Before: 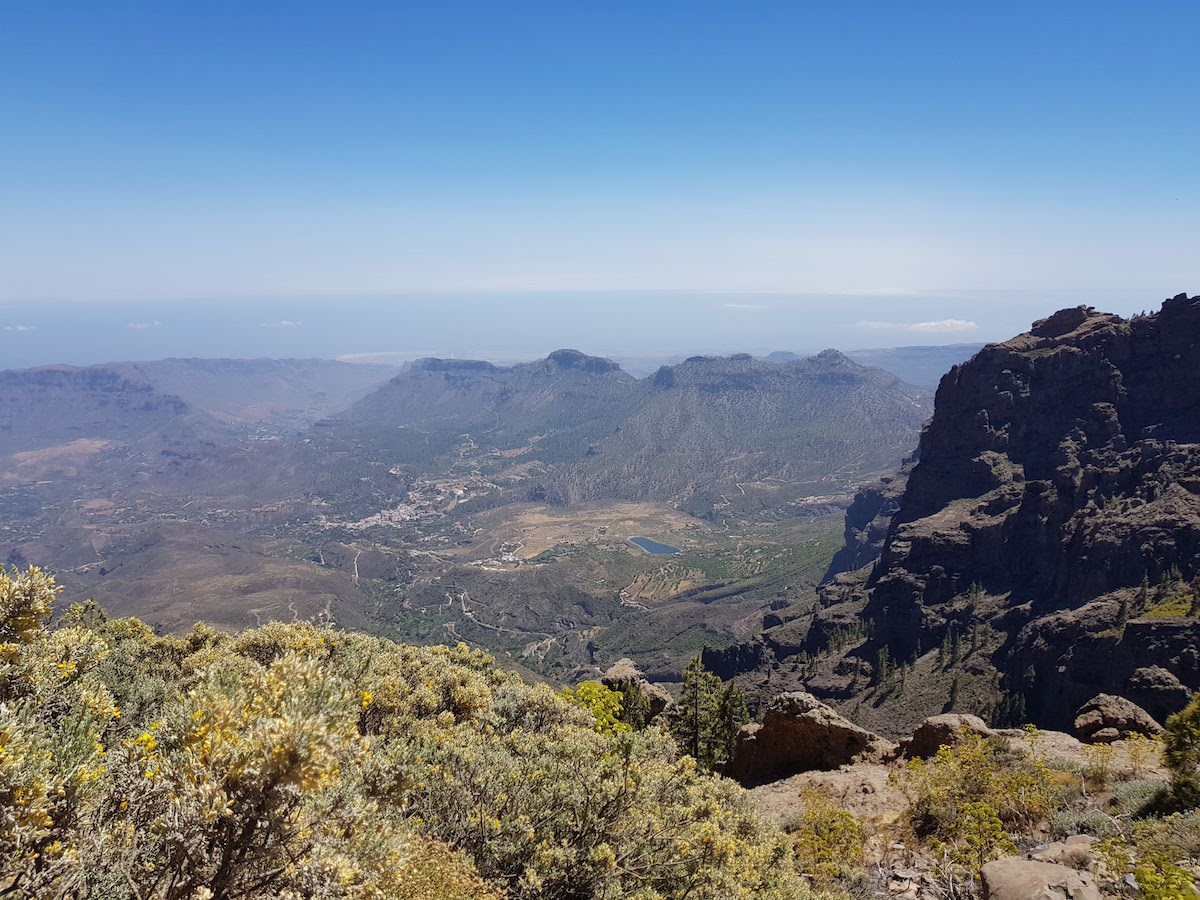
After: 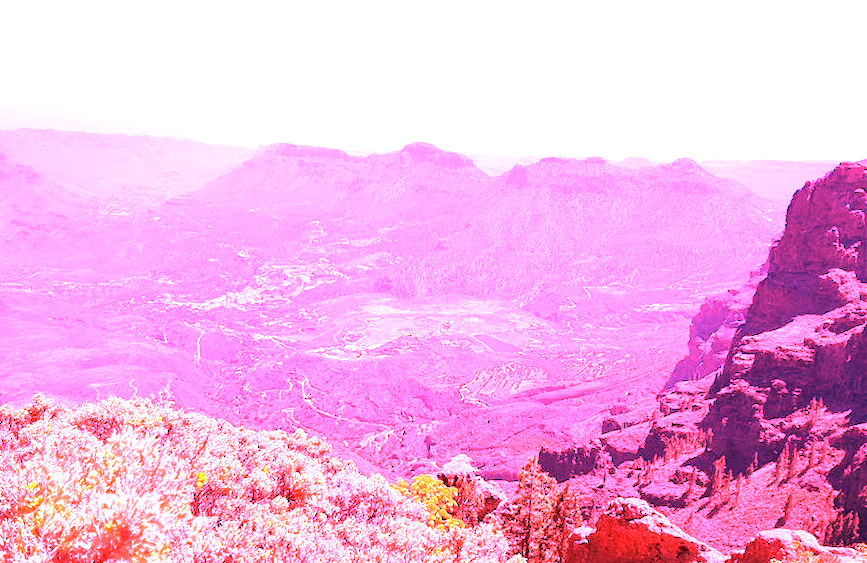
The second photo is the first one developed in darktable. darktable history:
crop and rotate: angle -3.37°, left 9.79%, top 20.73%, right 12.42%, bottom 11.82%
white balance: red 4.26, blue 1.802
exposure: black level correction 0, exposure 1.2 EV, compensate highlight preservation false
